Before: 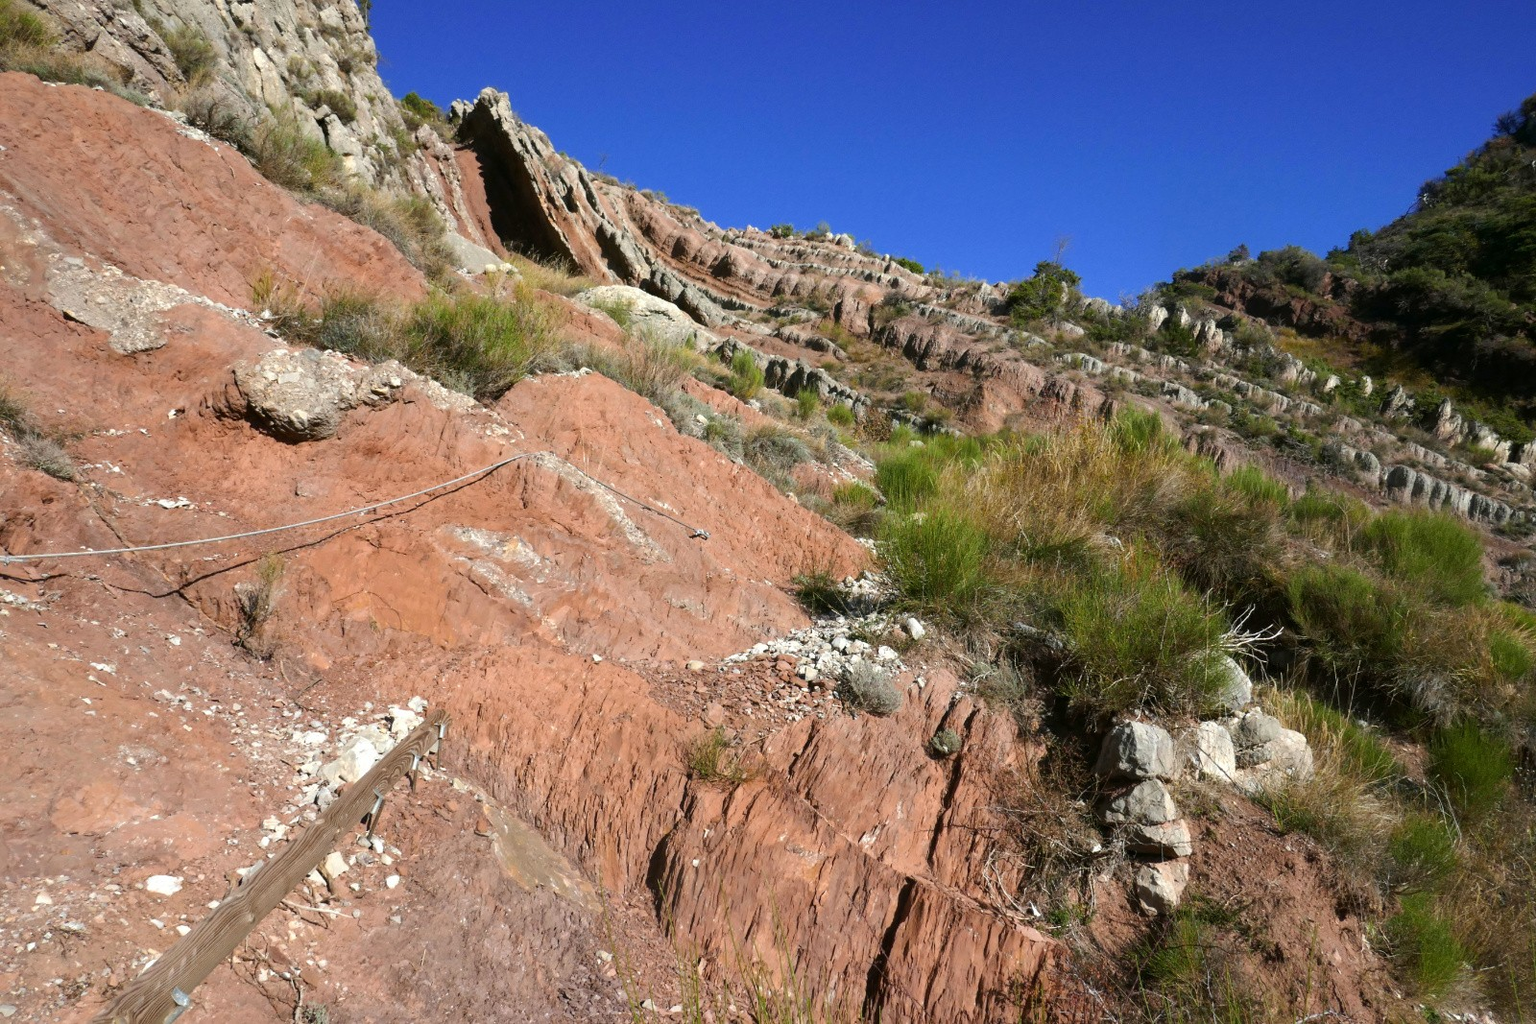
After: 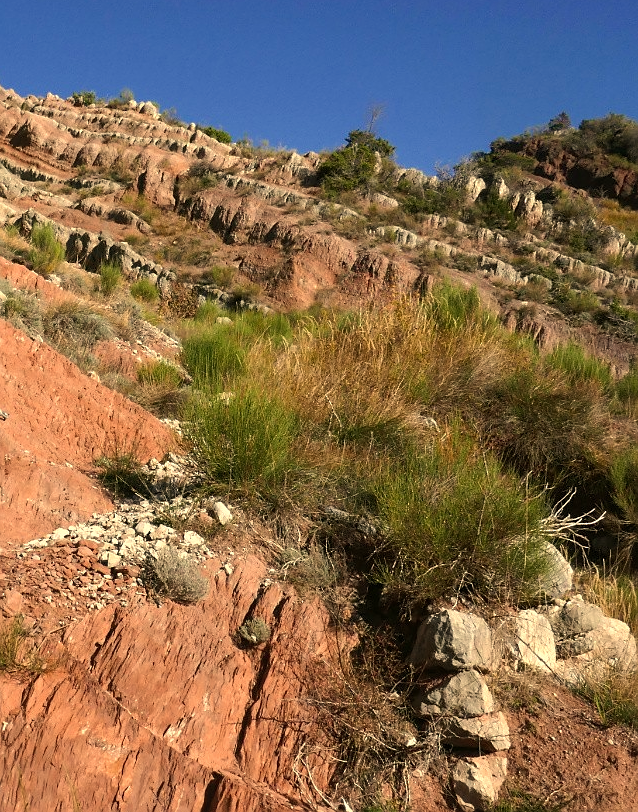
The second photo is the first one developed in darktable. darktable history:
sharpen: radius 0.969, amount 0.604
crop: left 45.721%, top 13.393%, right 14.118%, bottom 10.01%
white balance: red 1.138, green 0.996, blue 0.812
